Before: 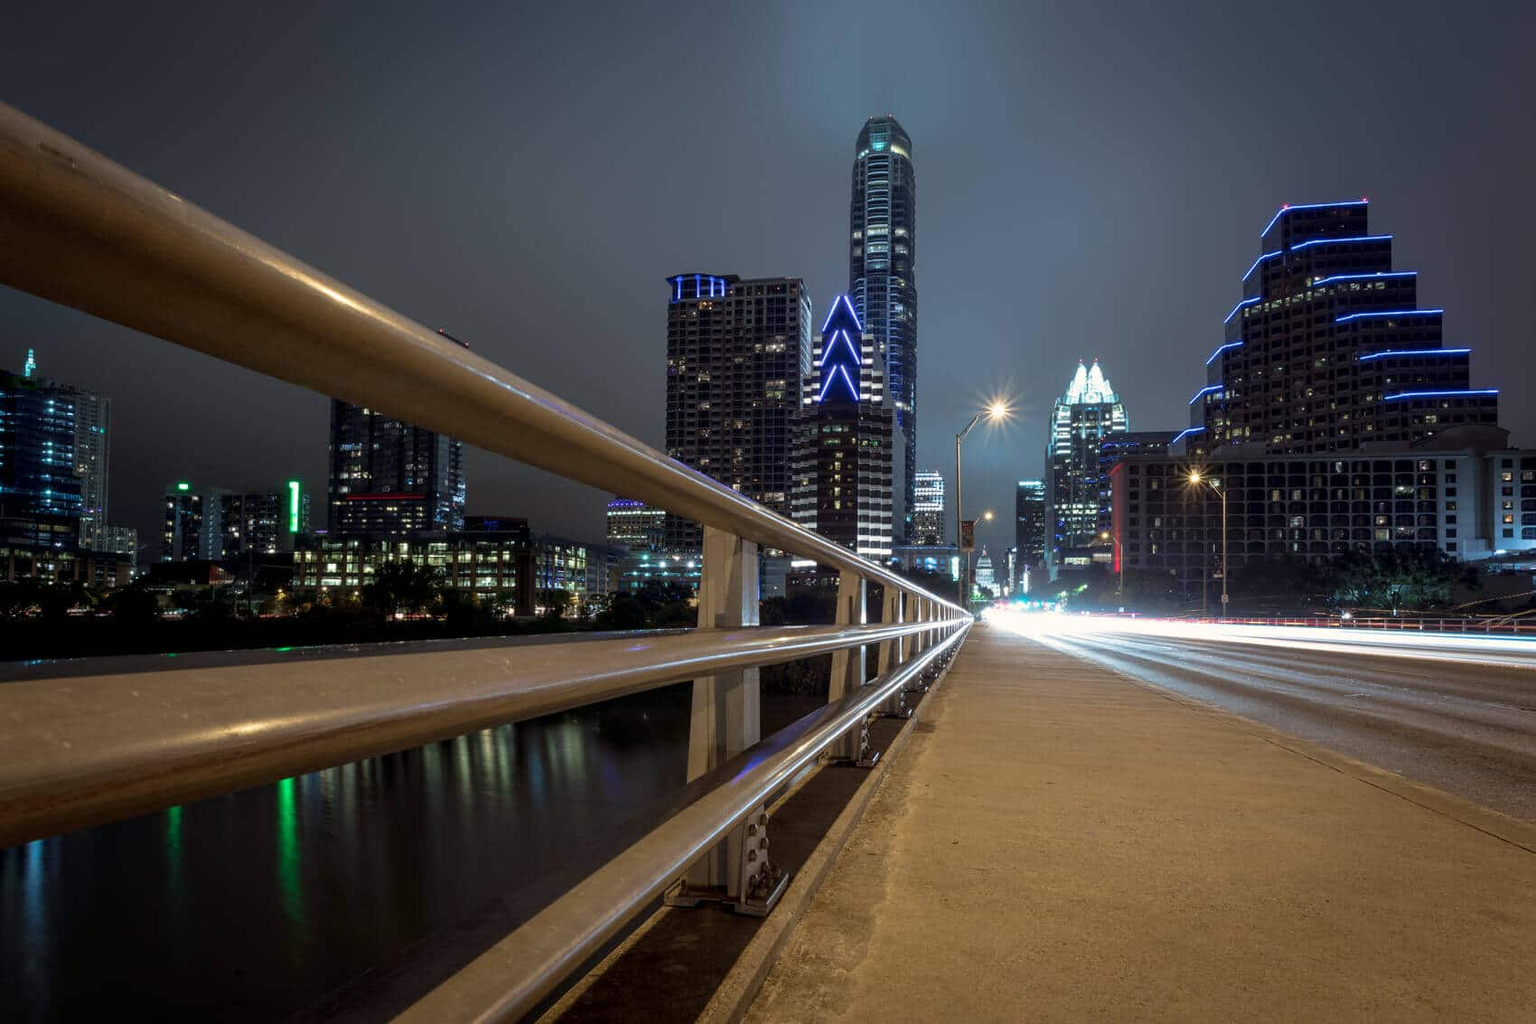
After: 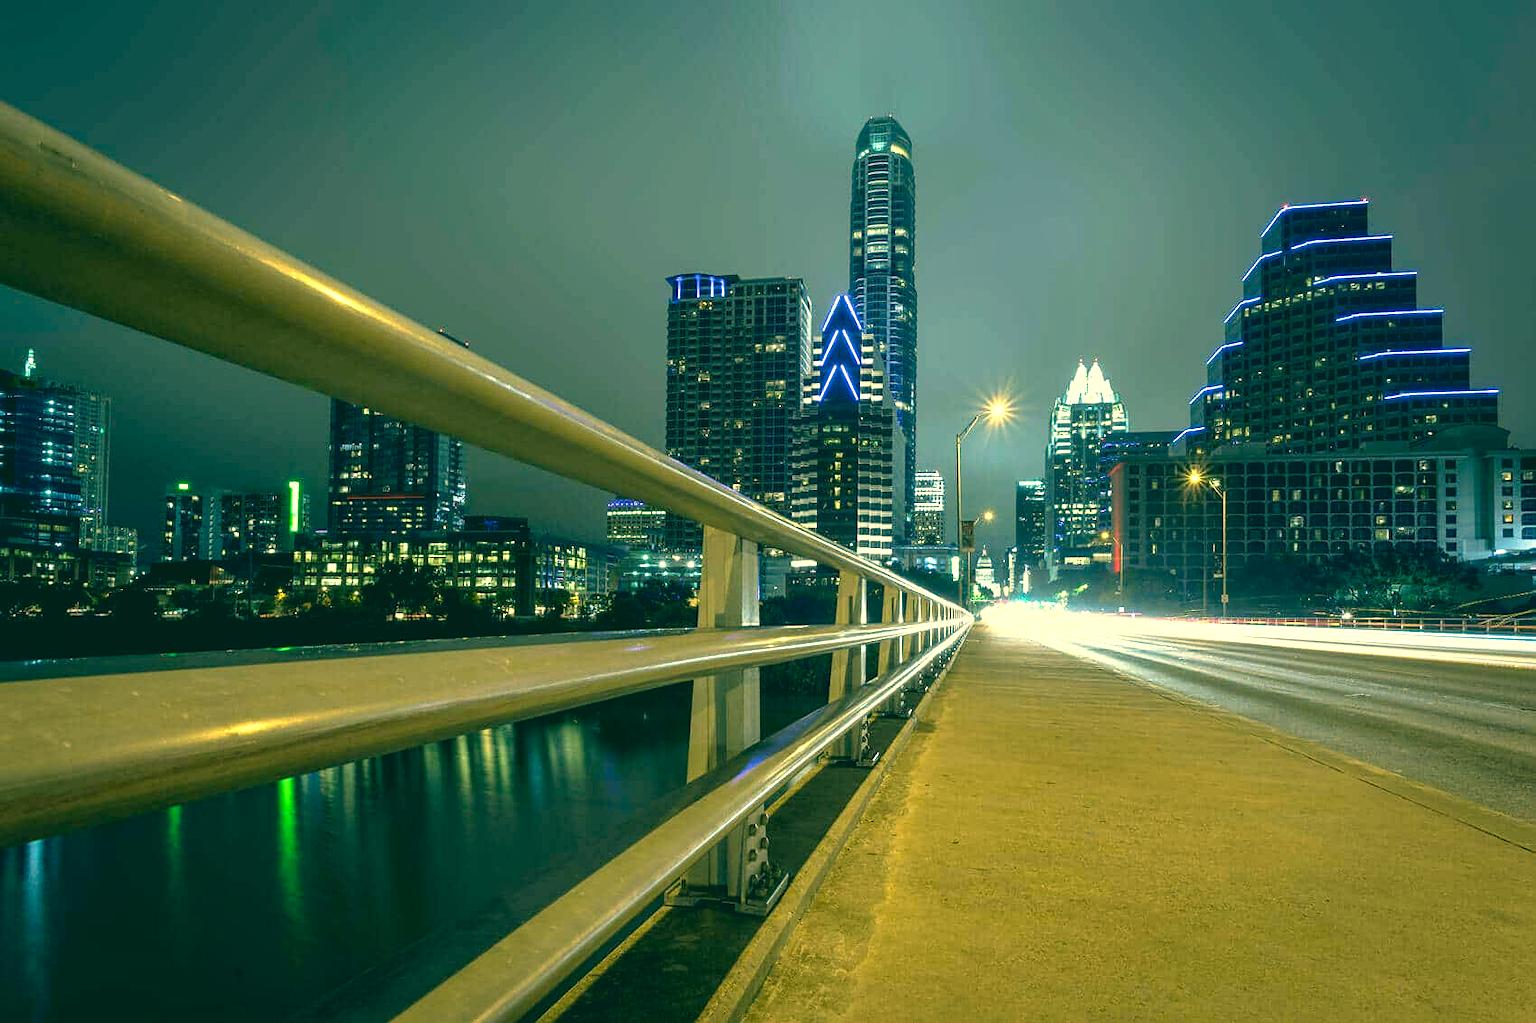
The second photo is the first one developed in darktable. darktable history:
exposure: exposure 1.074 EV, compensate highlight preservation false
color correction: highlights a* 1.81, highlights b* 34.68, shadows a* -36.79, shadows b* -6.19
sharpen: radius 1.3, amount 0.293, threshold 0.243
contrast brightness saturation: contrast -0.114
shadows and highlights: shadows 24.36, highlights -77.14, soften with gaussian
